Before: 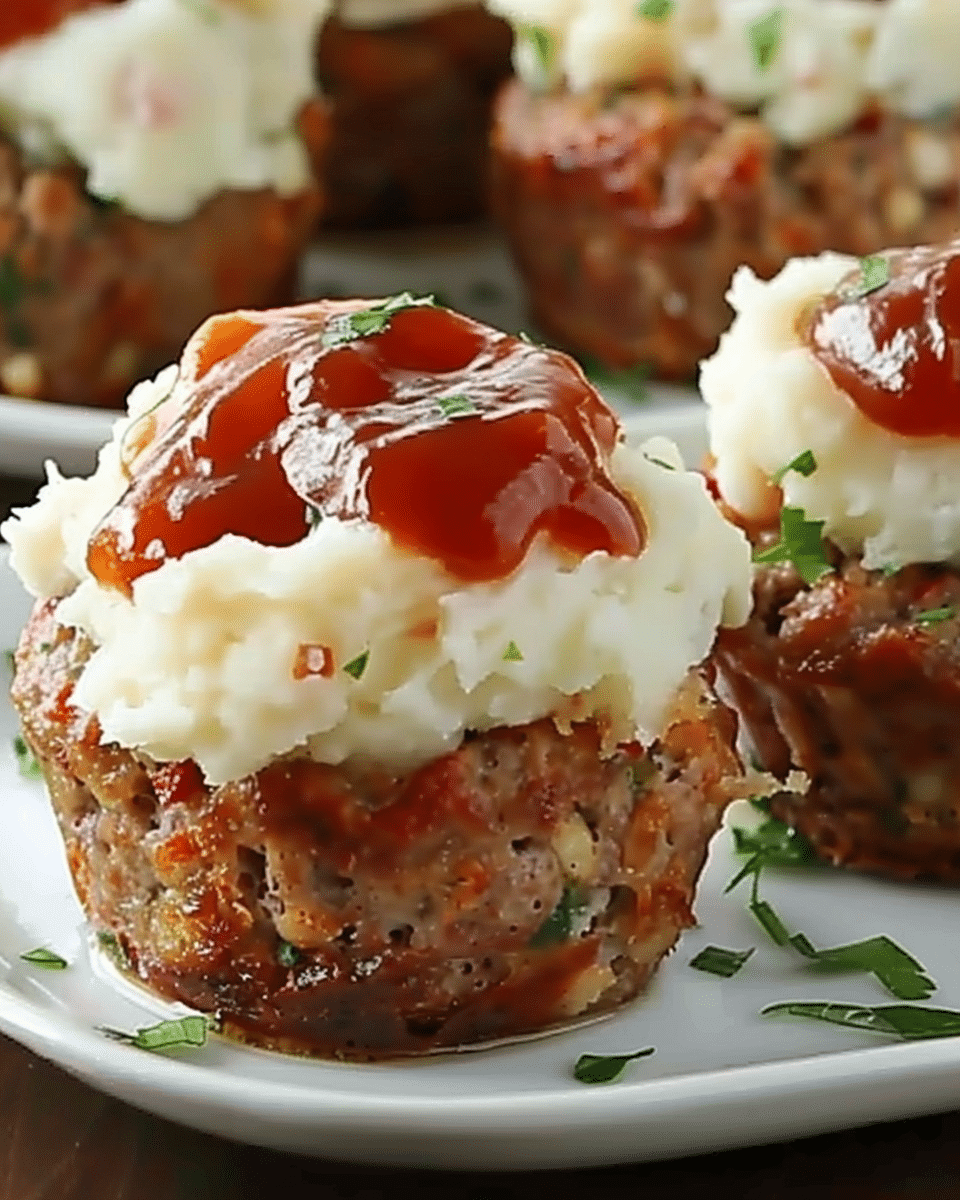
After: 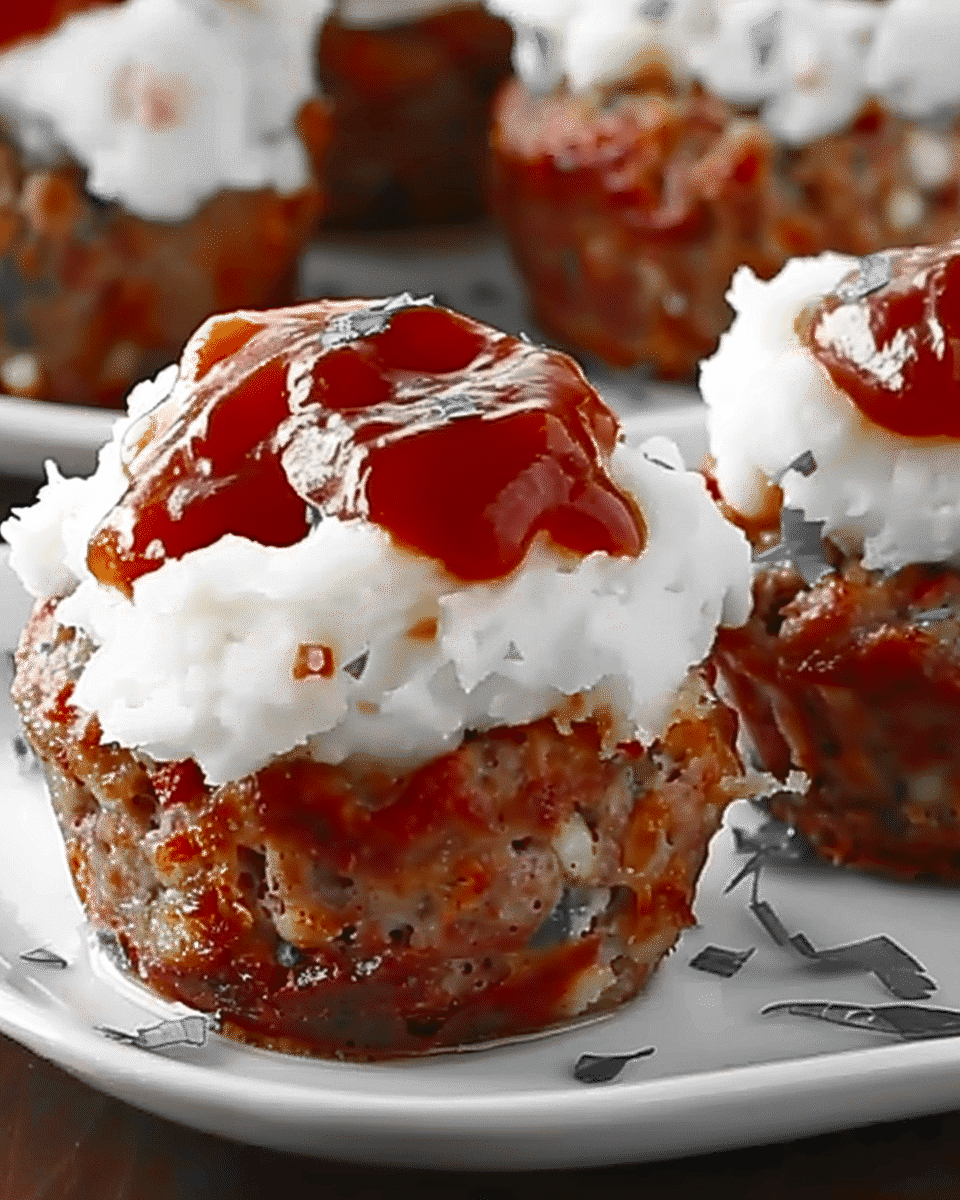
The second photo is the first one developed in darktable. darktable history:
color zones: curves: ch0 [(0, 0.497) (0.096, 0.361) (0.221, 0.538) (0.429, 0.5) (0.571, 0.5) (0.714, 0.5) (0.857, 0.5) (1, 0.497)]; ch1 [(0, 0.5) (0.143, 0.5) (0.257, -0.002) (0.429, 0.04) (0.571, -0.001) (0.714, -0.015) (0.857, 0.024) (1, 0.5)]
tone curve: curves: ch0 [(0, 0.024) (0.119, 0.146) (0.474, 0.464) (0.718, 0.721) (0.817, 0.839) (1, 0.998)]; ch1 [(0, 0) (0.377, 0.416) (0.439, 0.451) (0.477, 0.477) (0.501, 0.504) (0.538, 0.544) (0.58, 0.602) (0.664, 0.676) (0.783, 0.804) (1, 1)]; ch2 [(0, 0) (0.38, 0.405) (0.463, 0.456) (0.498, 0.497) (0.524, 0.535) (0.578, 0.576) (0.648, 0.665) (1, 1)], color space Lab, independent channels, preserve colors none
